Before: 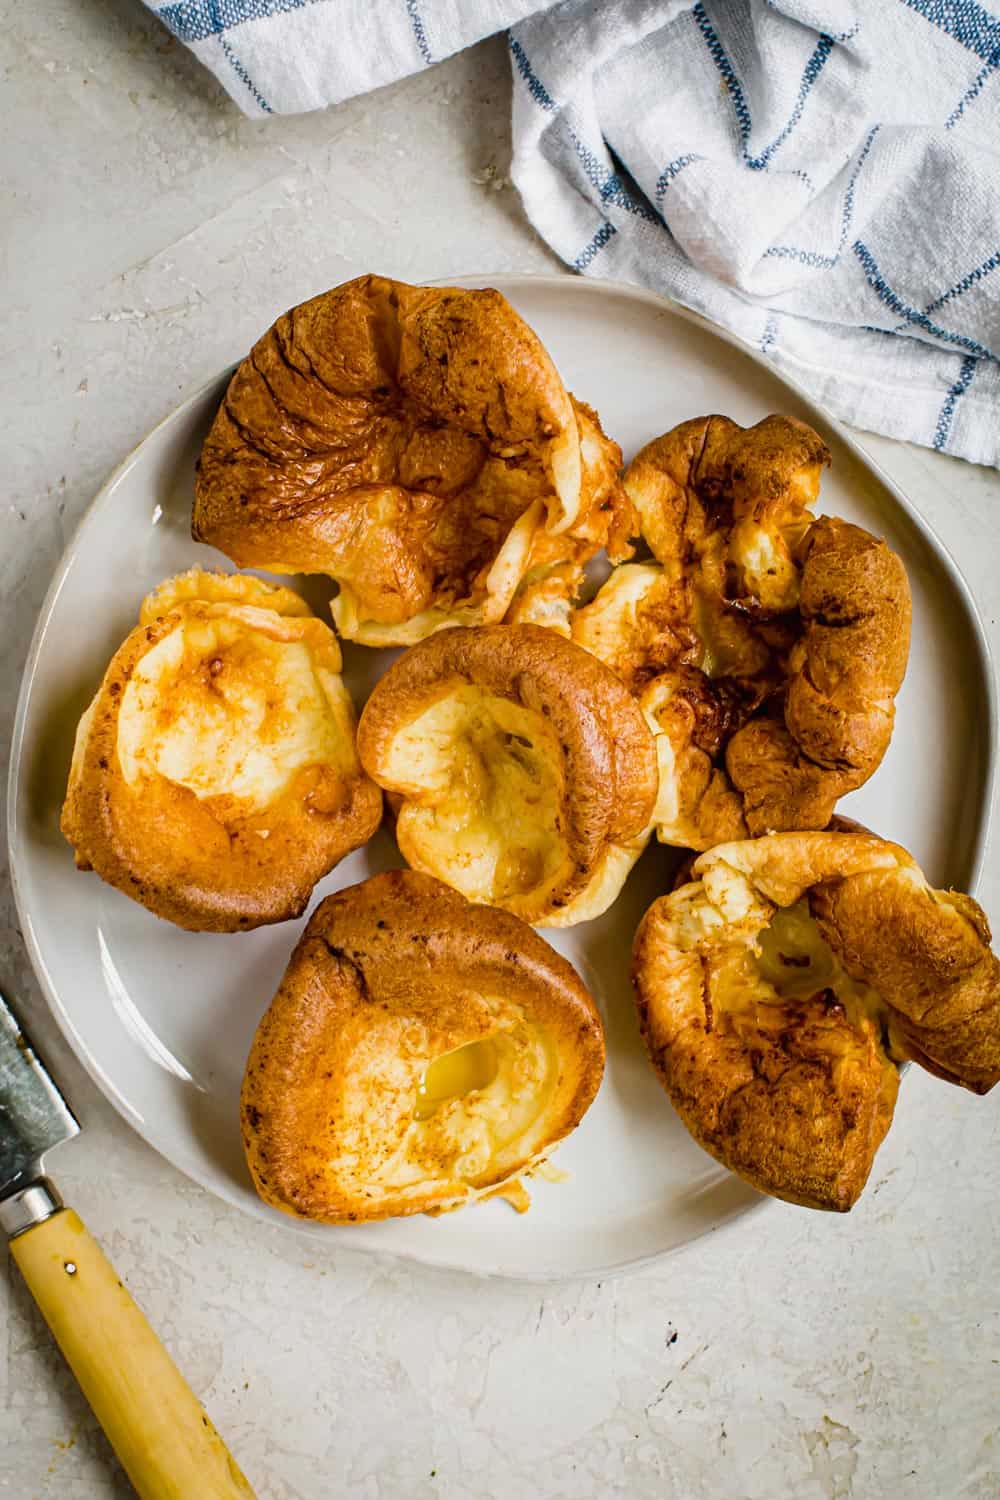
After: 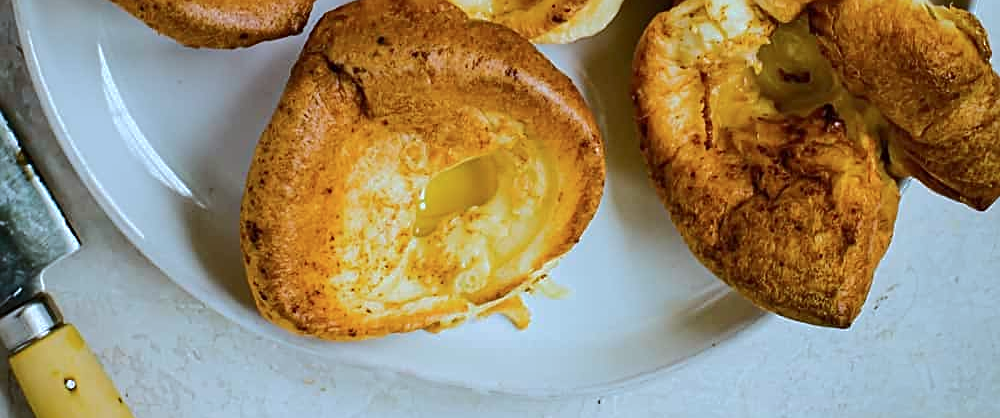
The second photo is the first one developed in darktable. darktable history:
tone curve: curves: ch0 [(0, 0) (0.003, 0.01) (0.011, 0.014) (0.025, 0.029) (0.044, 0.051) (0.069, 0.072) (0.1, 0.097) (0.136, 0.123) (0.177, 0.16) (0.224, 0.2) (0.277, 0.248) (0.335, 0.305) (0.399, 0.37) (0.468, 0.454) (0.543, 0.534) (0.623, 0.609) (0.709, 0.681) (0.801, 0.752) (0.898, 0.841) (1, 1)], color space Lab, independent channels, preserve colors none
crop and rotate: top 58.977%, bottom 13.127%
color calibration: gray › normalize channels true, illuminant as shot in camera, x 0.385, y 0.38, temperature 3968.16 K, gamut compression 0.016
sharpen: on, module defaults
